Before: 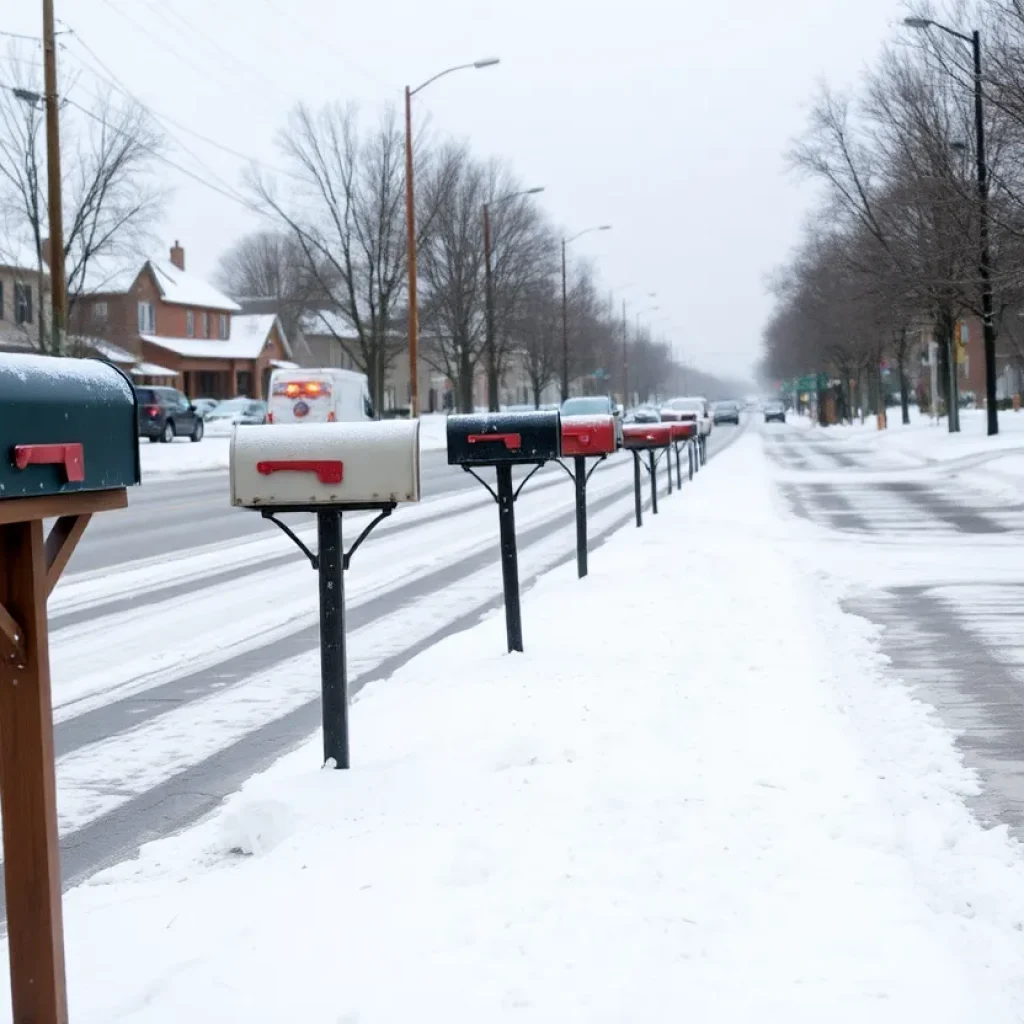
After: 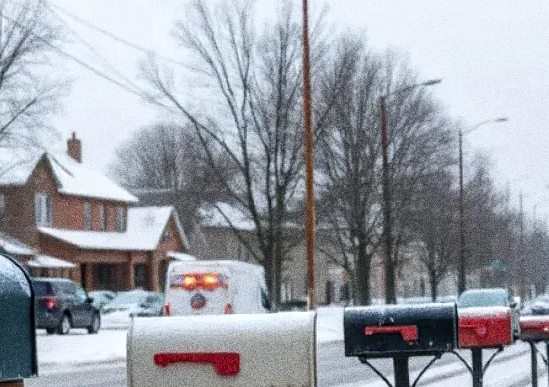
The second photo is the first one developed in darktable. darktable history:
shadows and highlights: shadows 20.55, highlights -20.99, soften with gaussian
crop: left 10.121%, top 10.631%, right 36.218%, bottom 51.526%
grain: coarseness 10.62 ISO, strength 55.56%
local contrast: on, module defaults
